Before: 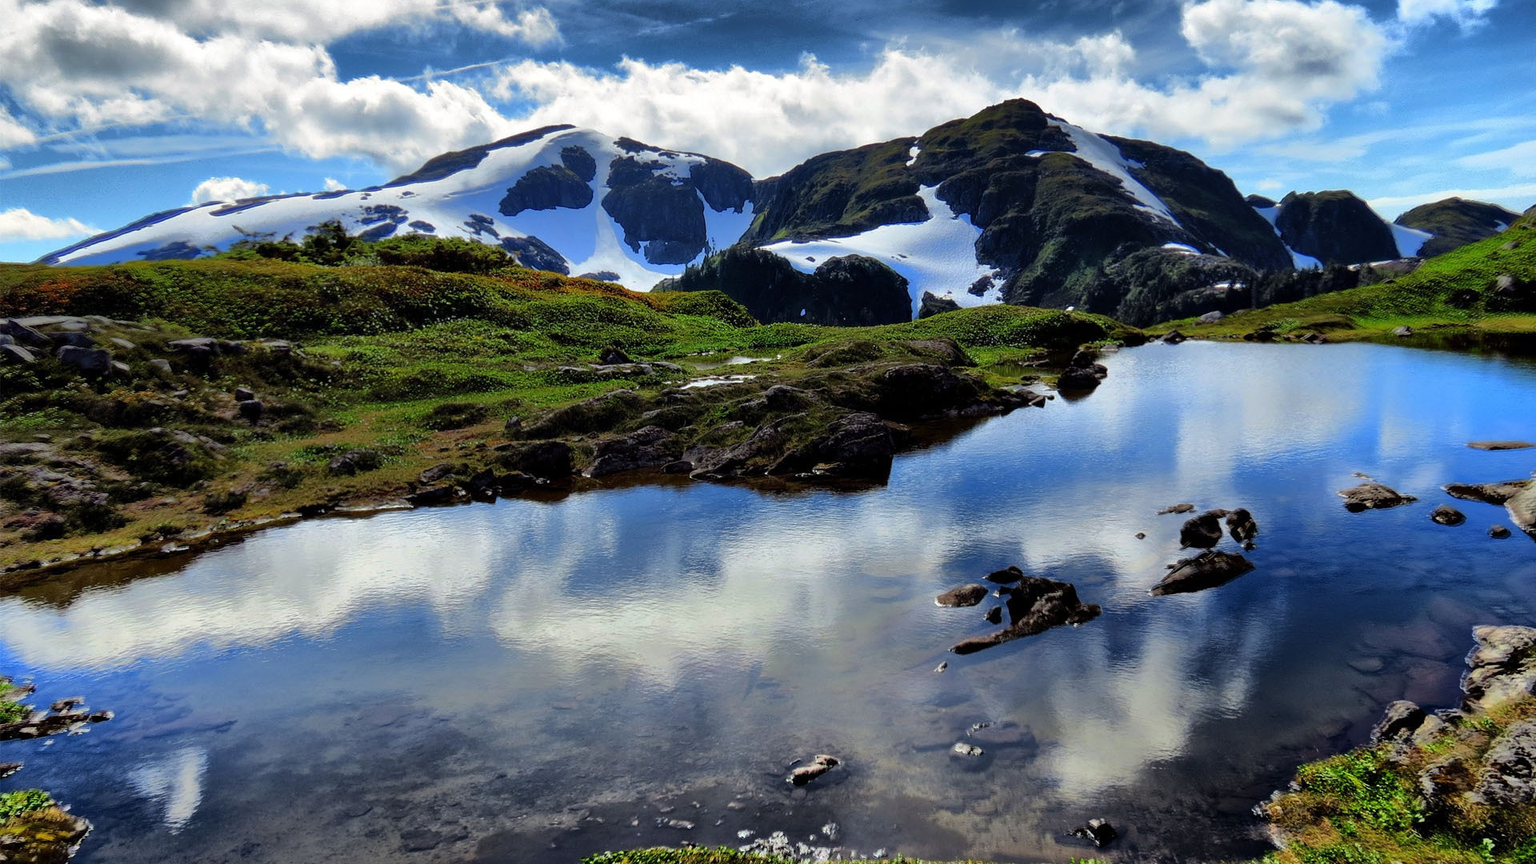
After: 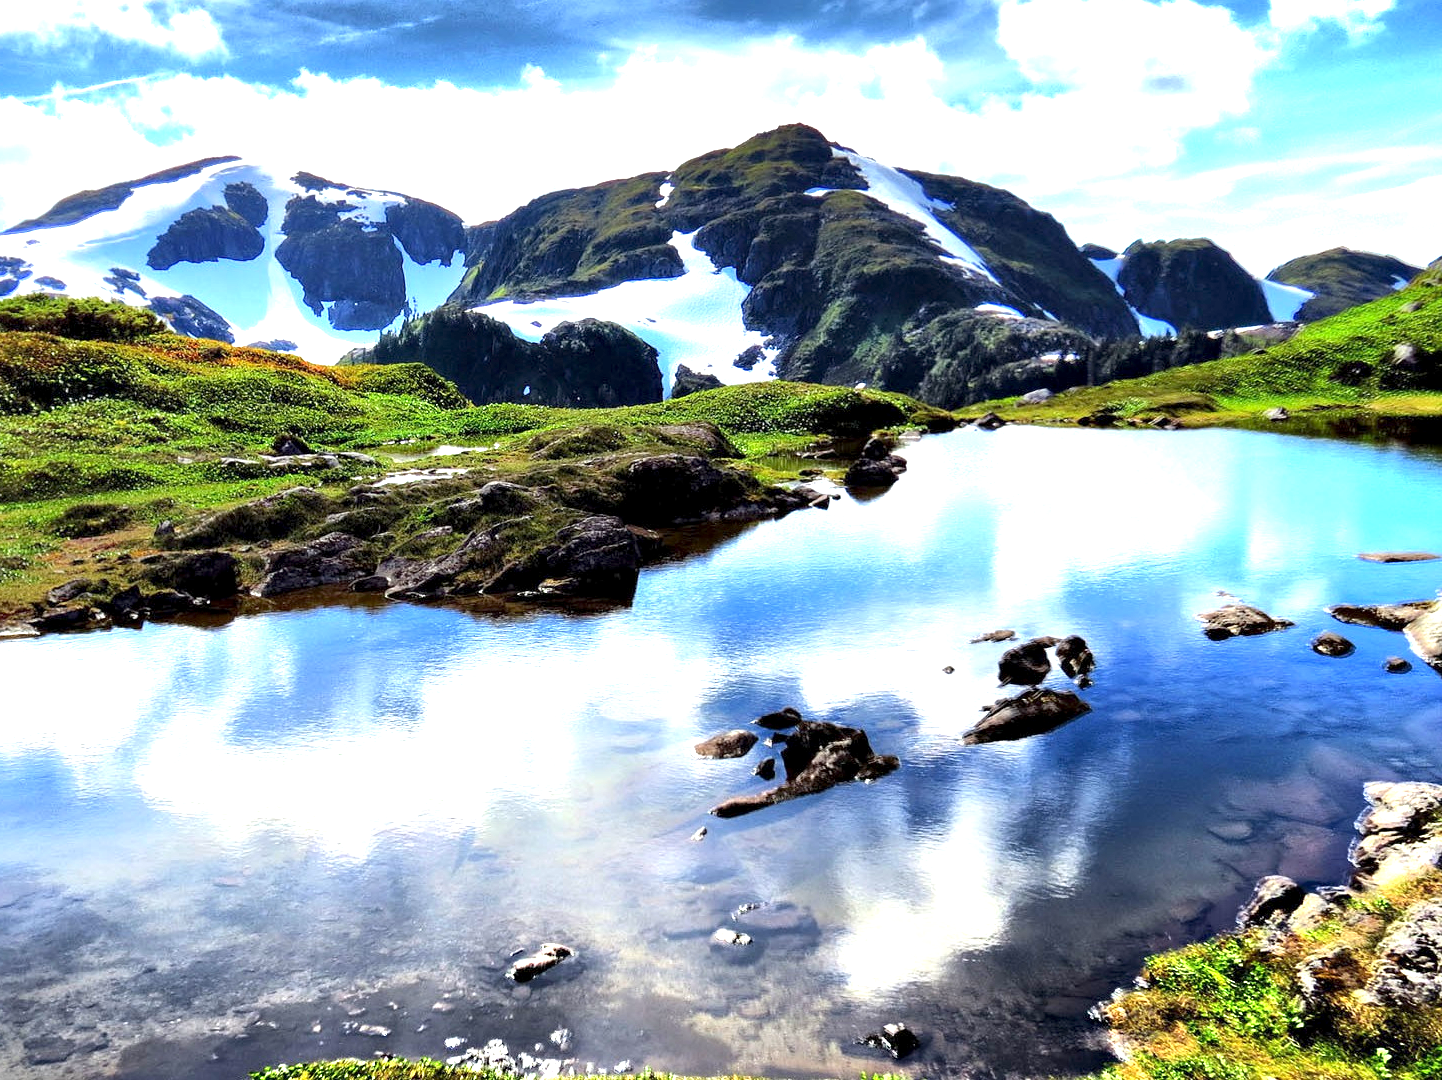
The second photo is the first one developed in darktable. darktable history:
exposure: black level correction 0.001, exposure 1.735 EV, compensate highlight preservation false
crop and rotate: left 24.851%
